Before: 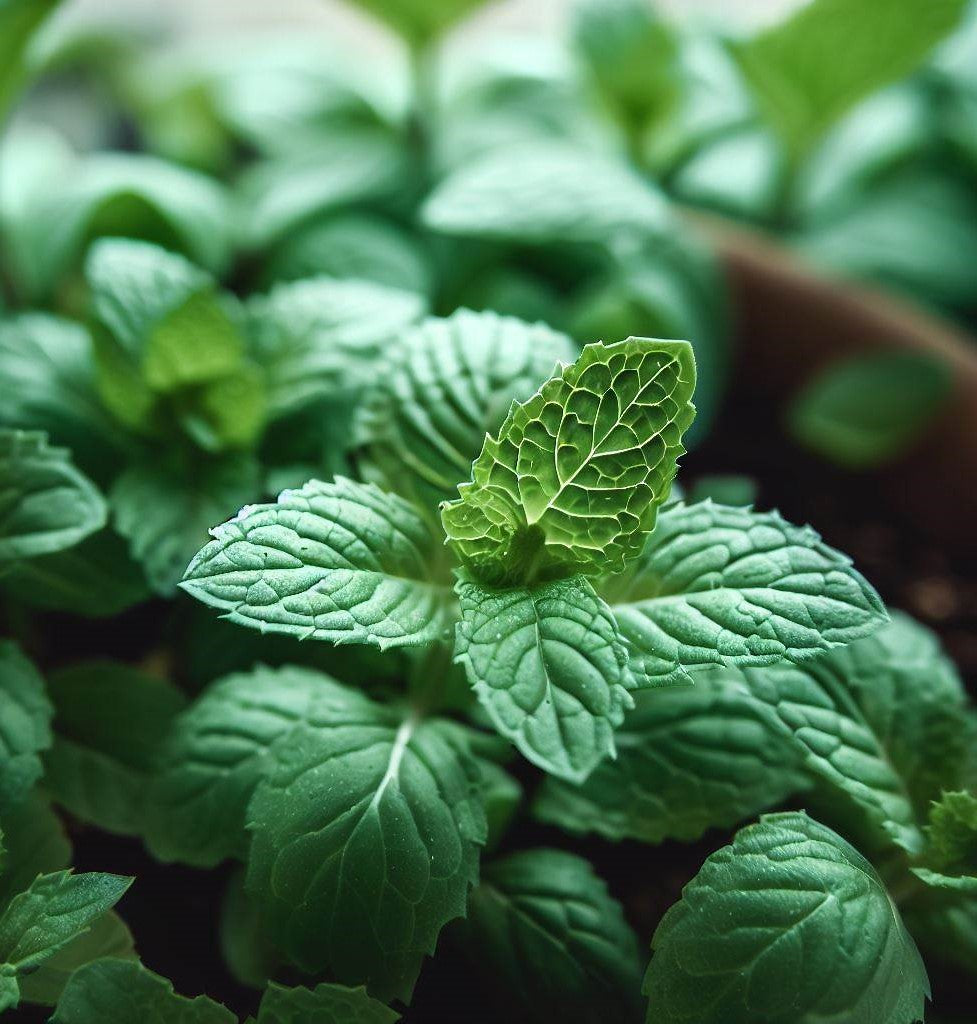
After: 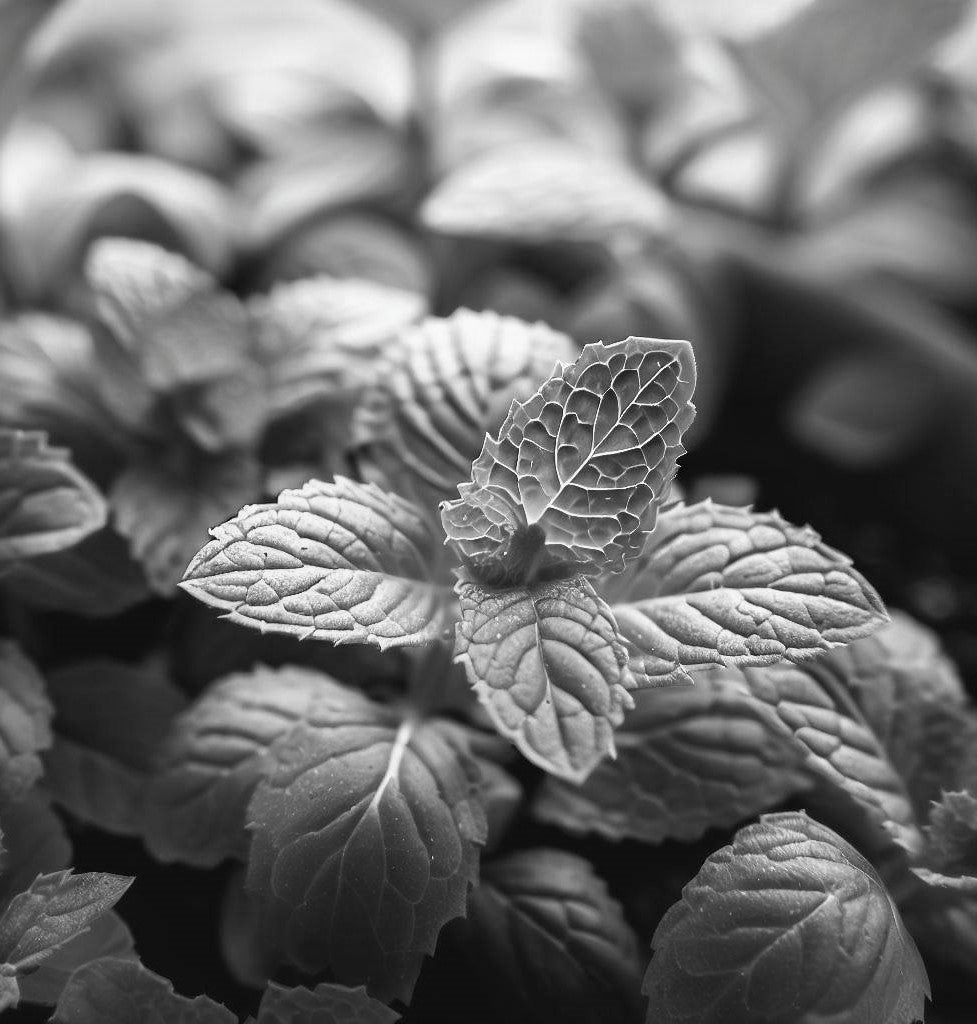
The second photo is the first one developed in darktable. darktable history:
contrast brightness saturation: saturation -0.998
